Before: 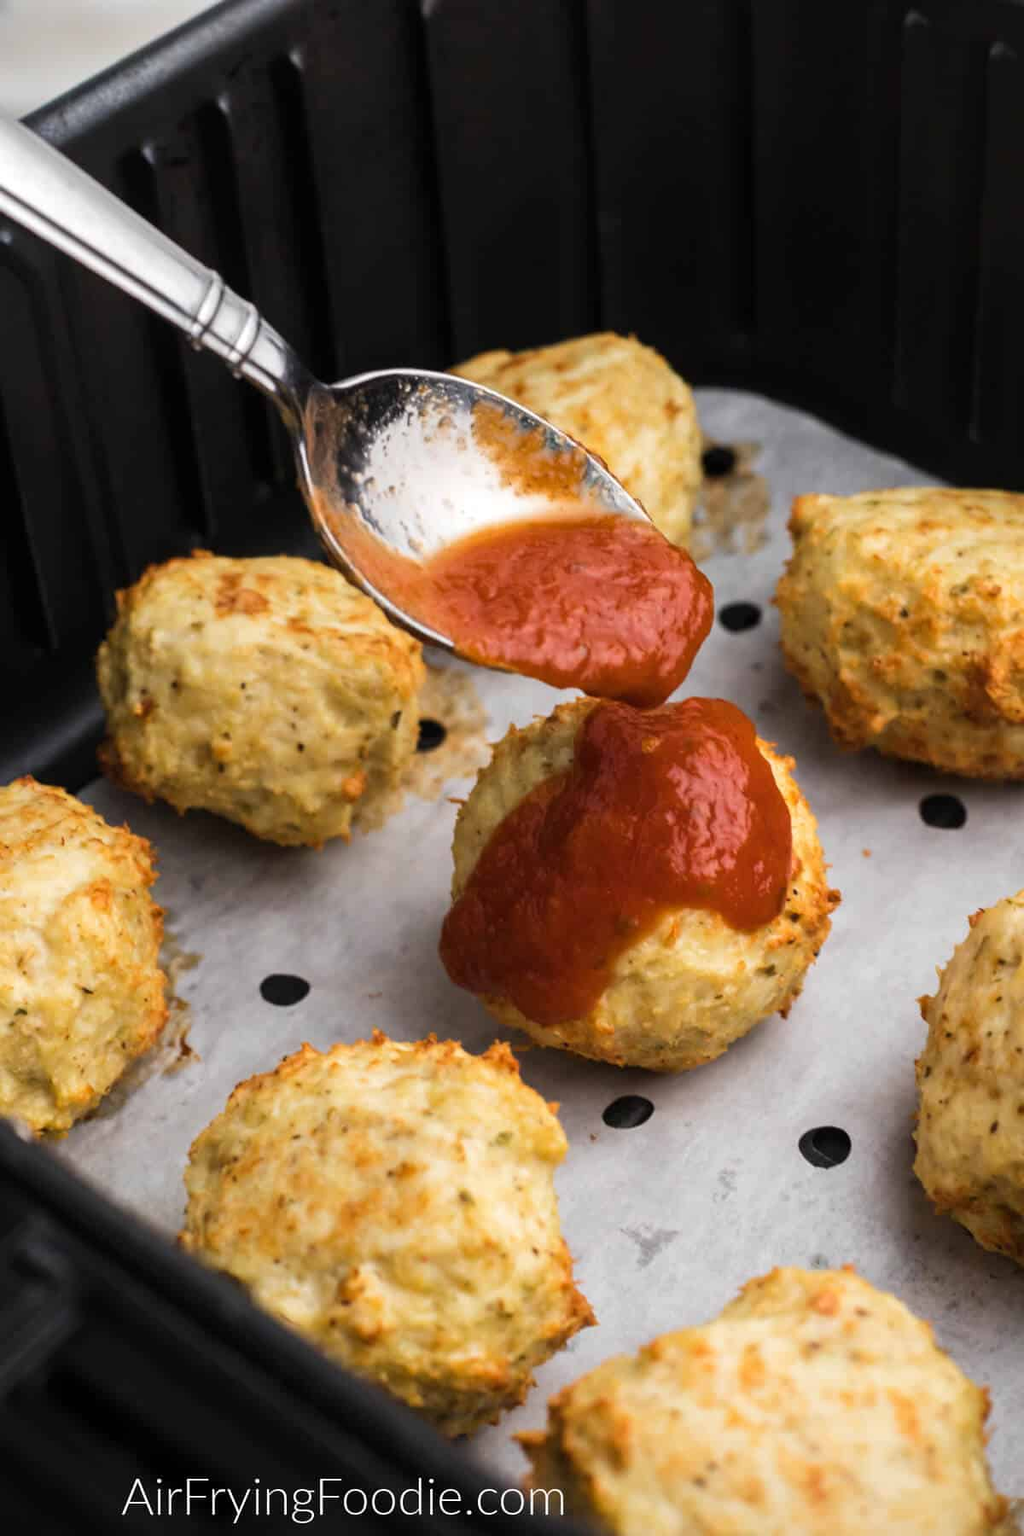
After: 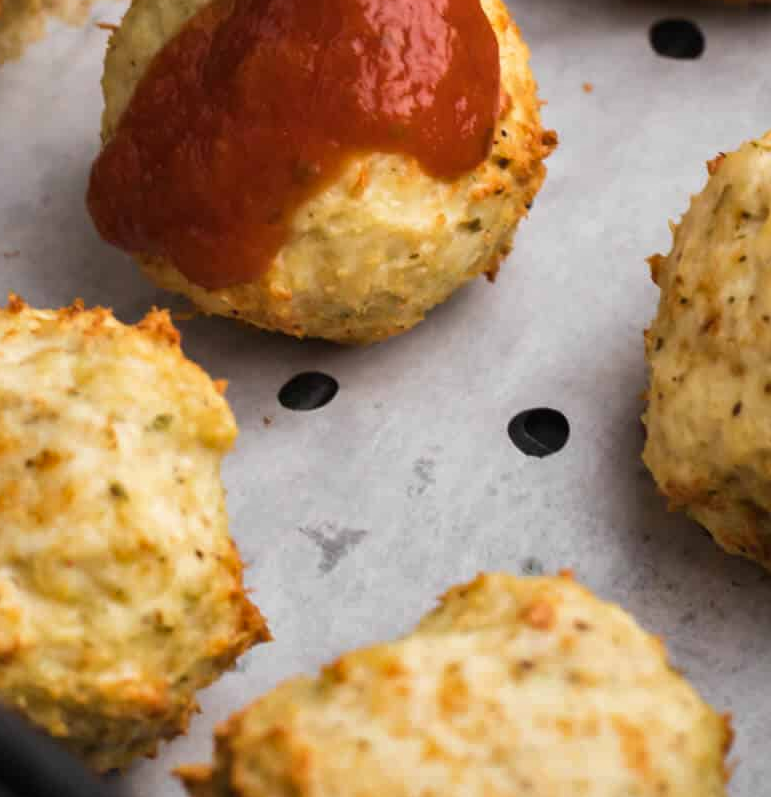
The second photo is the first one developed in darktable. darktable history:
crop and rotate: left 35.731%, top 50.679%, bottom 4.991%
shadows and highlights: shadows 5.16, soften with gaussian
